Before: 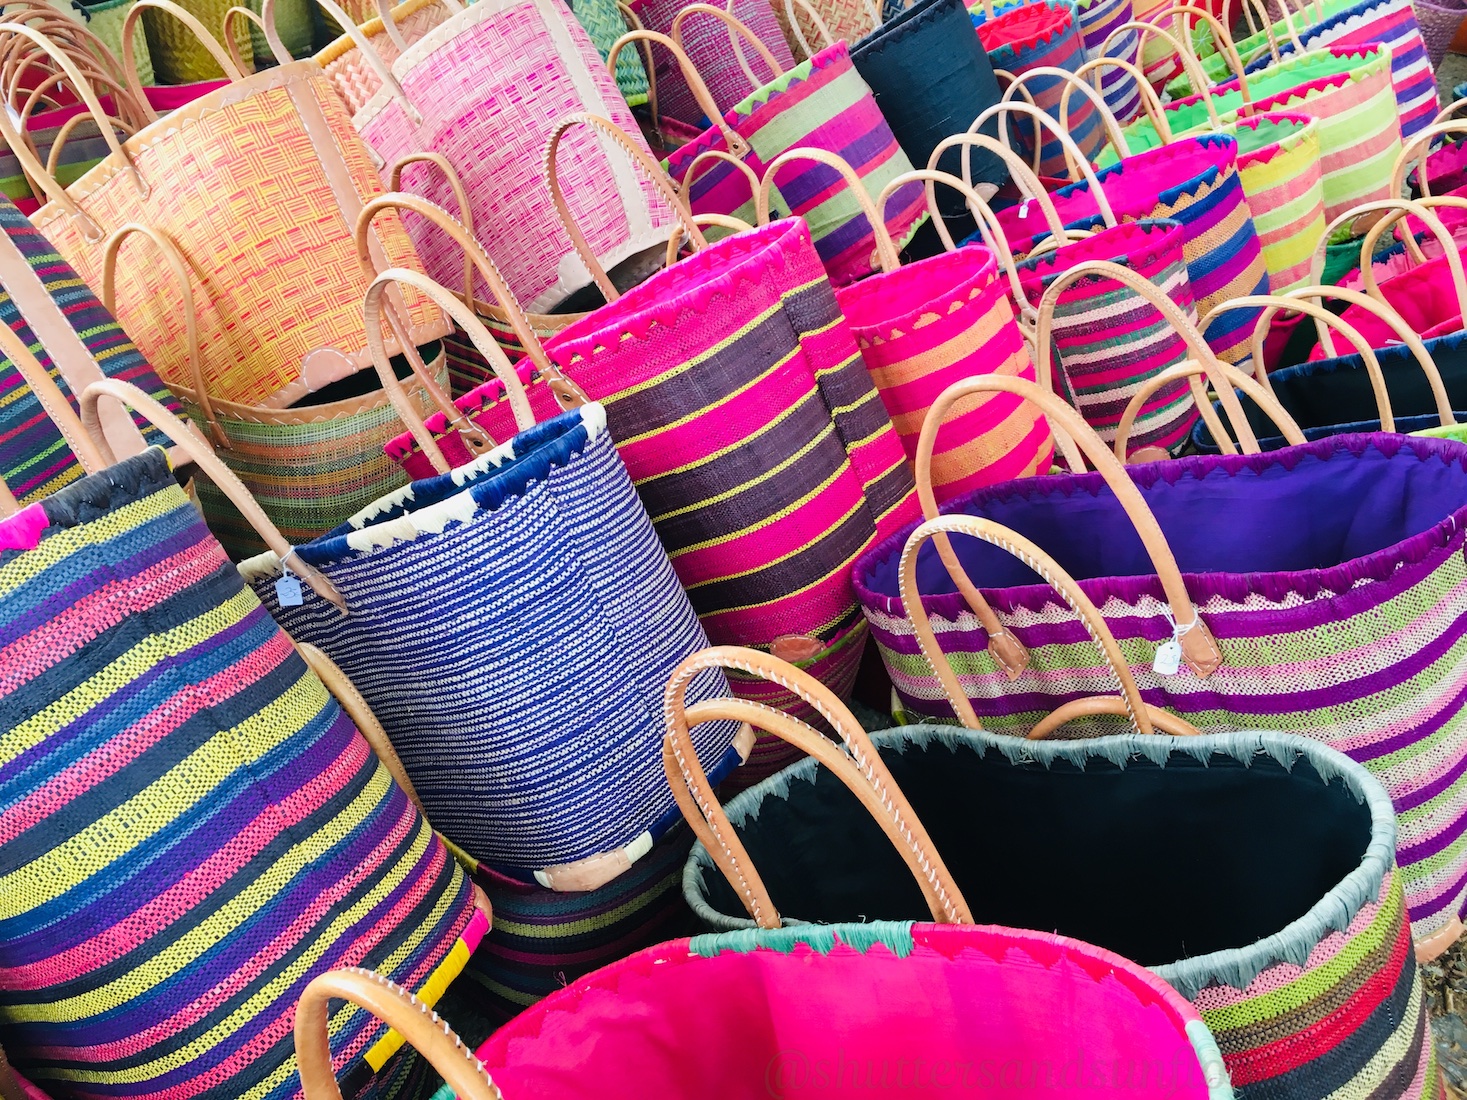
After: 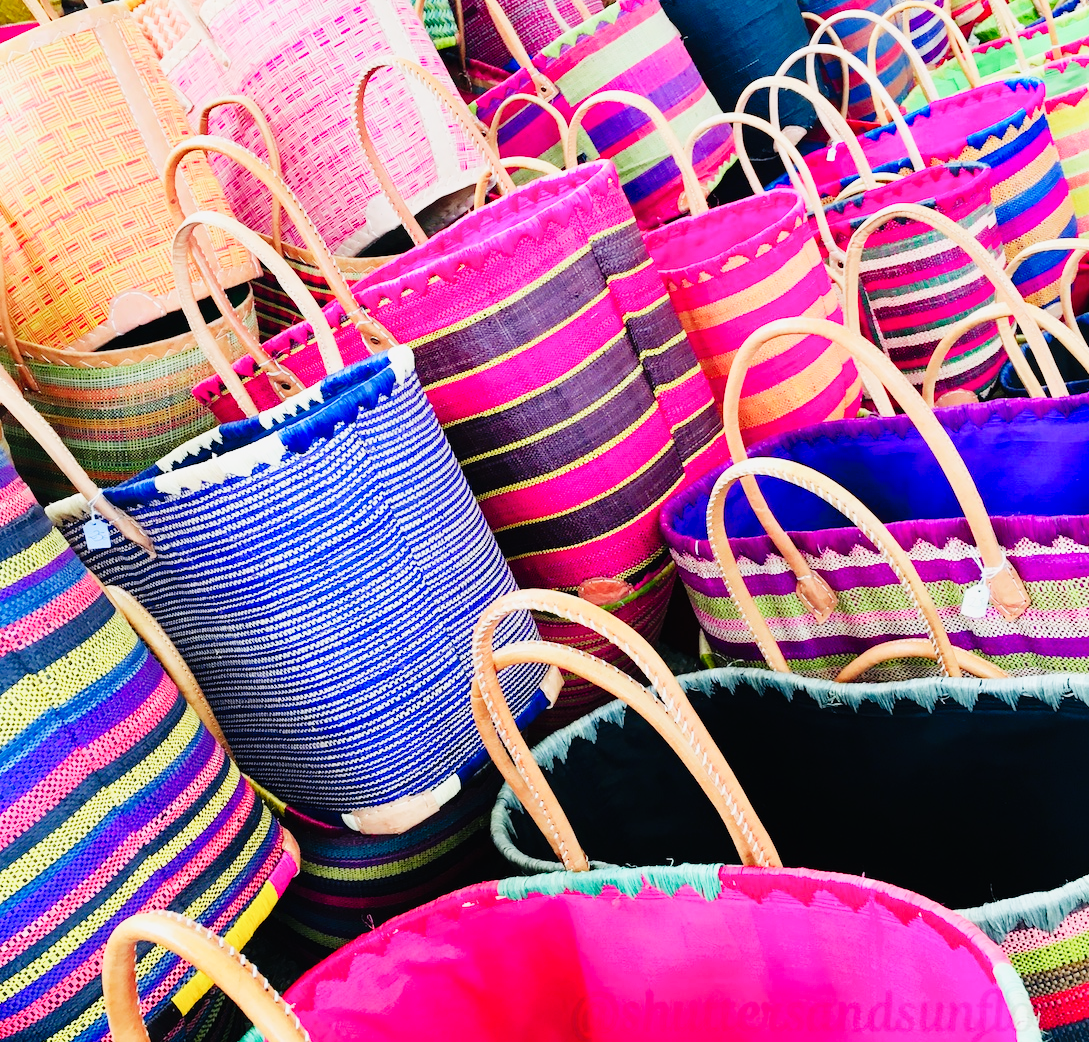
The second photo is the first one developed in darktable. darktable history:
sigmoid: contrast 1.7, skew -0.2, preserve hue 0%, red attenuation 0.1, red rotation 0.035, green attenuation 0.1, green rotation -0.017, blue attenuation 0.15, blue rotation -0.052, base primaries Rec2020
levels: levels [0, 0.43, 0.984]
shadows and highlights: shadows -12.5, white point adjustment 4, highlights 28.33
crop and rotate: left 13.15%, top 5.251%, right 12.609%
